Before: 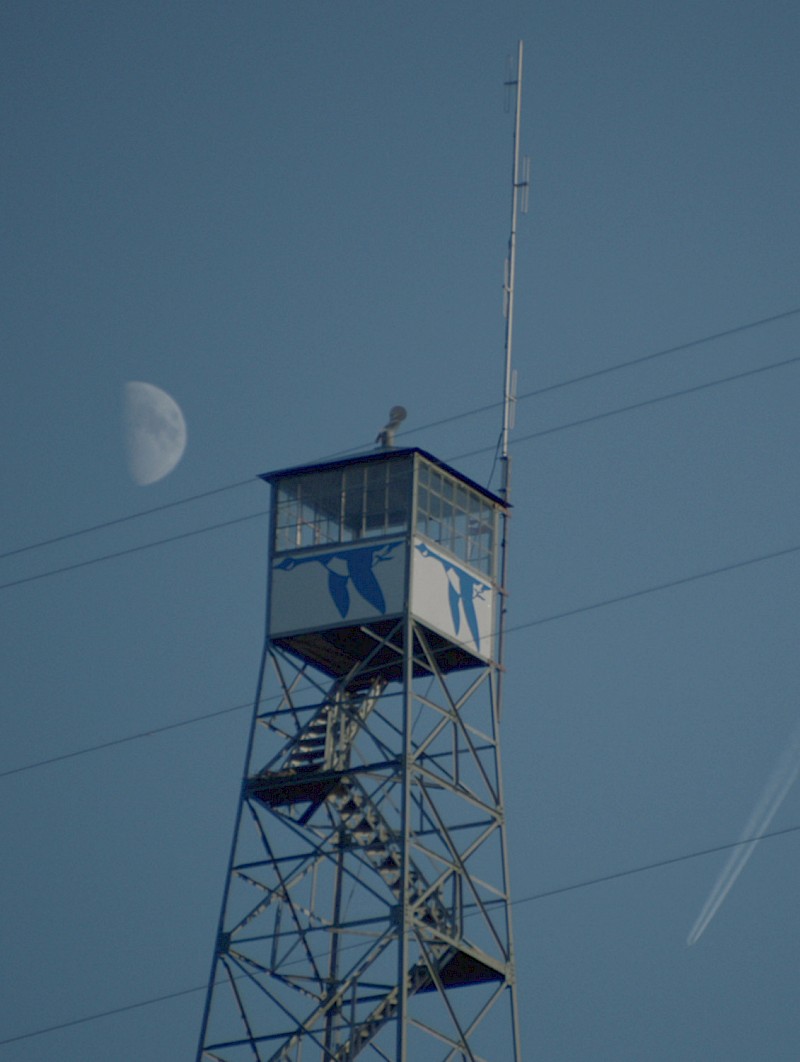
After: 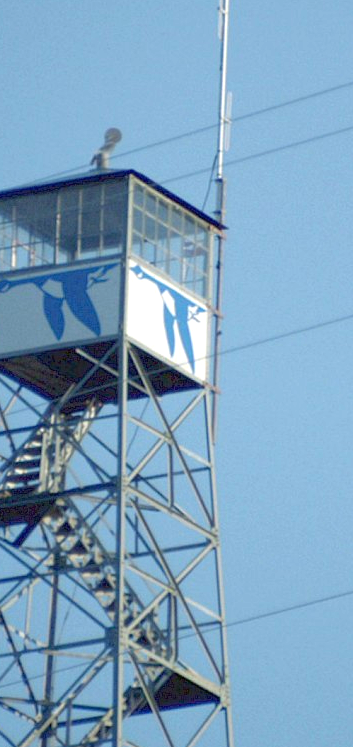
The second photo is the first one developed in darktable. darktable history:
crop: left 35.655%, top 26.189%, right 20.193%, bottom 3.459%
exposure: black level correction 0, exposure 1.662 EV, compensate exposure bias true, compensate highlight preservation false
